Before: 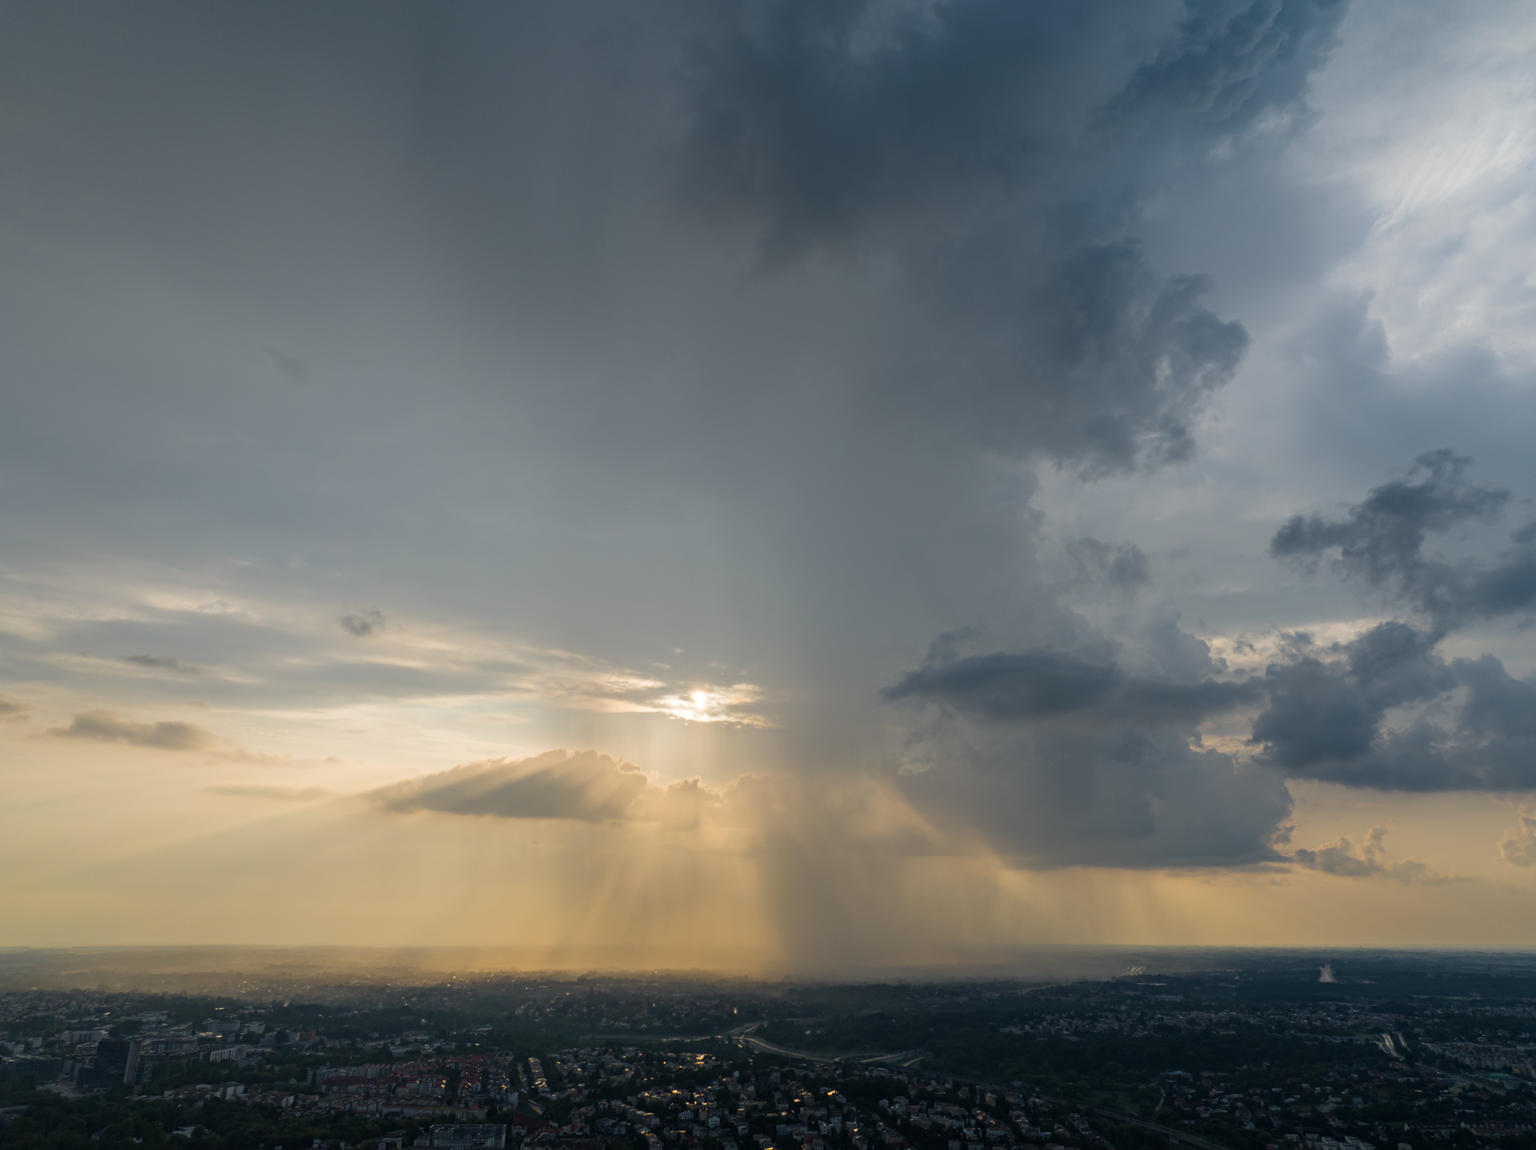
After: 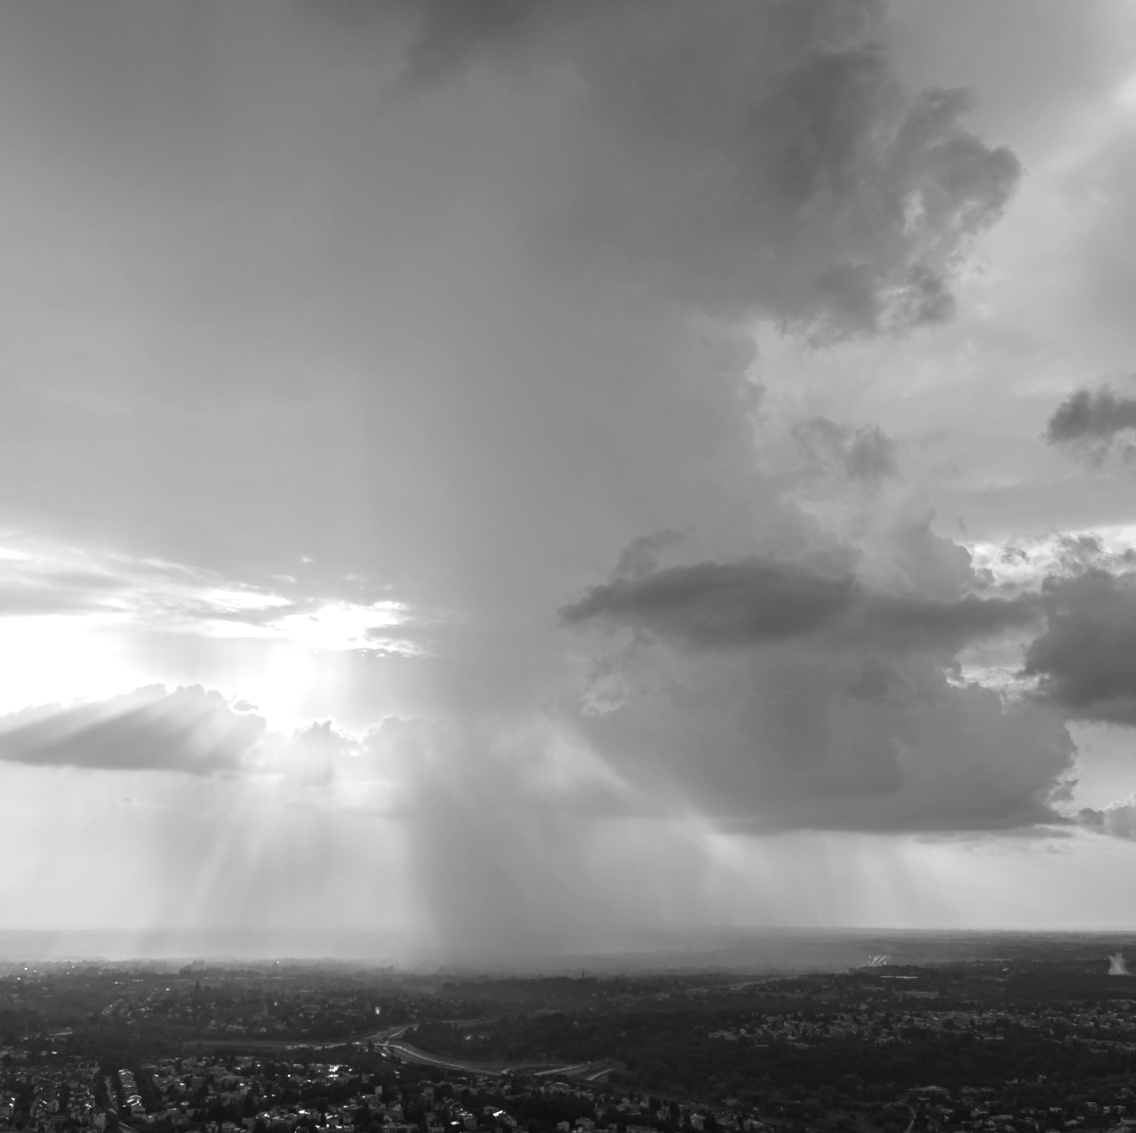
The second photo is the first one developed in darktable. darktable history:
crop and rotate: left 28.256%, top 17.734%, right 12.656%, bottom 3.573%
monochrome: a 16.06, b 15.48, size 1
exposure: exposure 0.781 EV, compensate highlight preservation false
